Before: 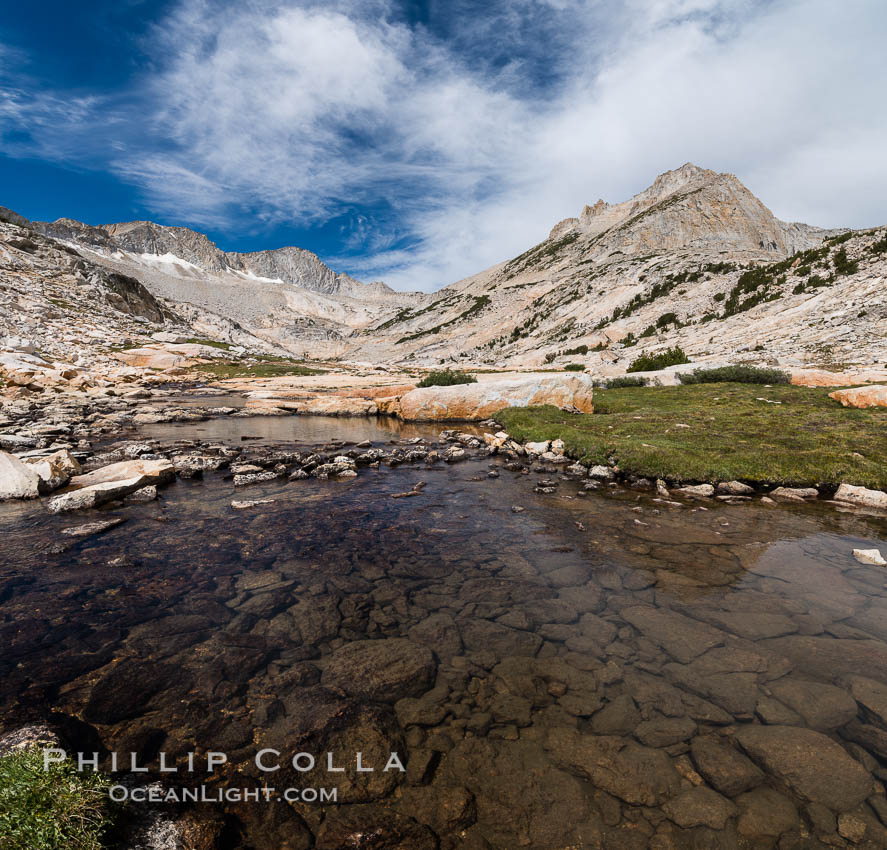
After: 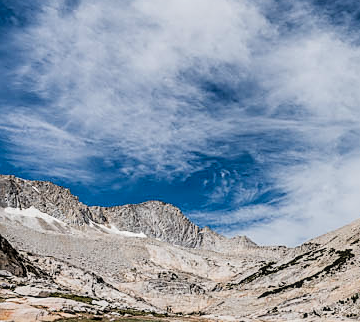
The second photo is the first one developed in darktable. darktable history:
filmic rgb: black relative exposure -3.86 EV, white relative exposure 3.48 EV, hardness 2.63, contrast 1.103
local contrast: on, module defaults
sharpen: on, module defaults
crop: left 15.452%, top 5.459%, right 43.956%, bottom 56.62%
color zones: curves: ch0 [(0, 0.5) (0.143, 0.52) (0.286, 0.5) (0.429, 0.5) (0.571, 0.5) (0.714, 0.5) (0.857, 0.5) (1, 0.5)]; ch1 [(0, 0.489) (0.155, 0.45) (0.286, 0.466) (0.429, 0.5) (0.571, 0.5) (0.714, 0.5) (0.857, 0.5) (1, 0.489)]
